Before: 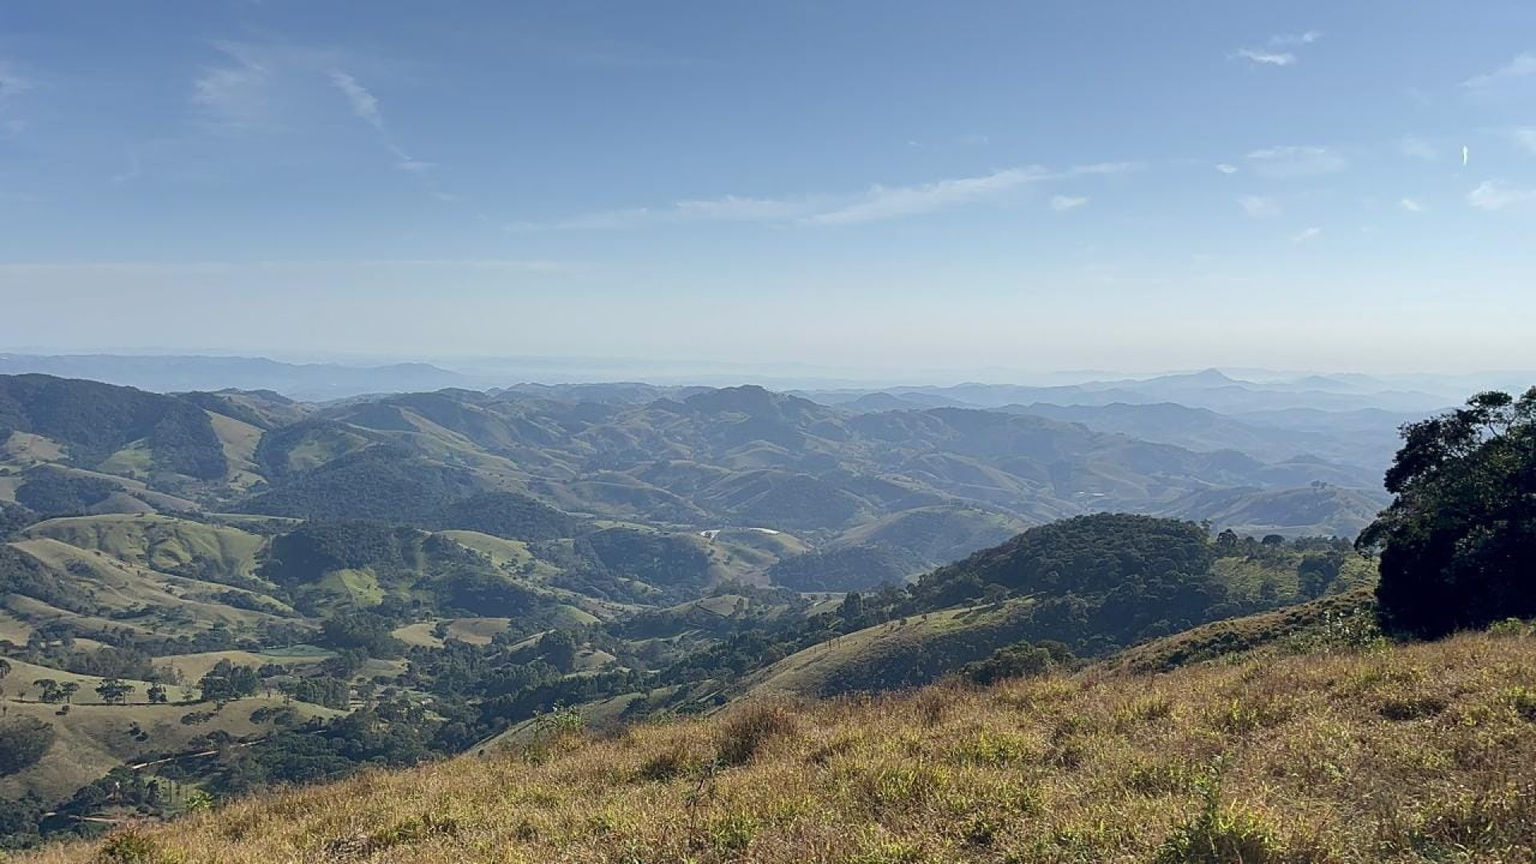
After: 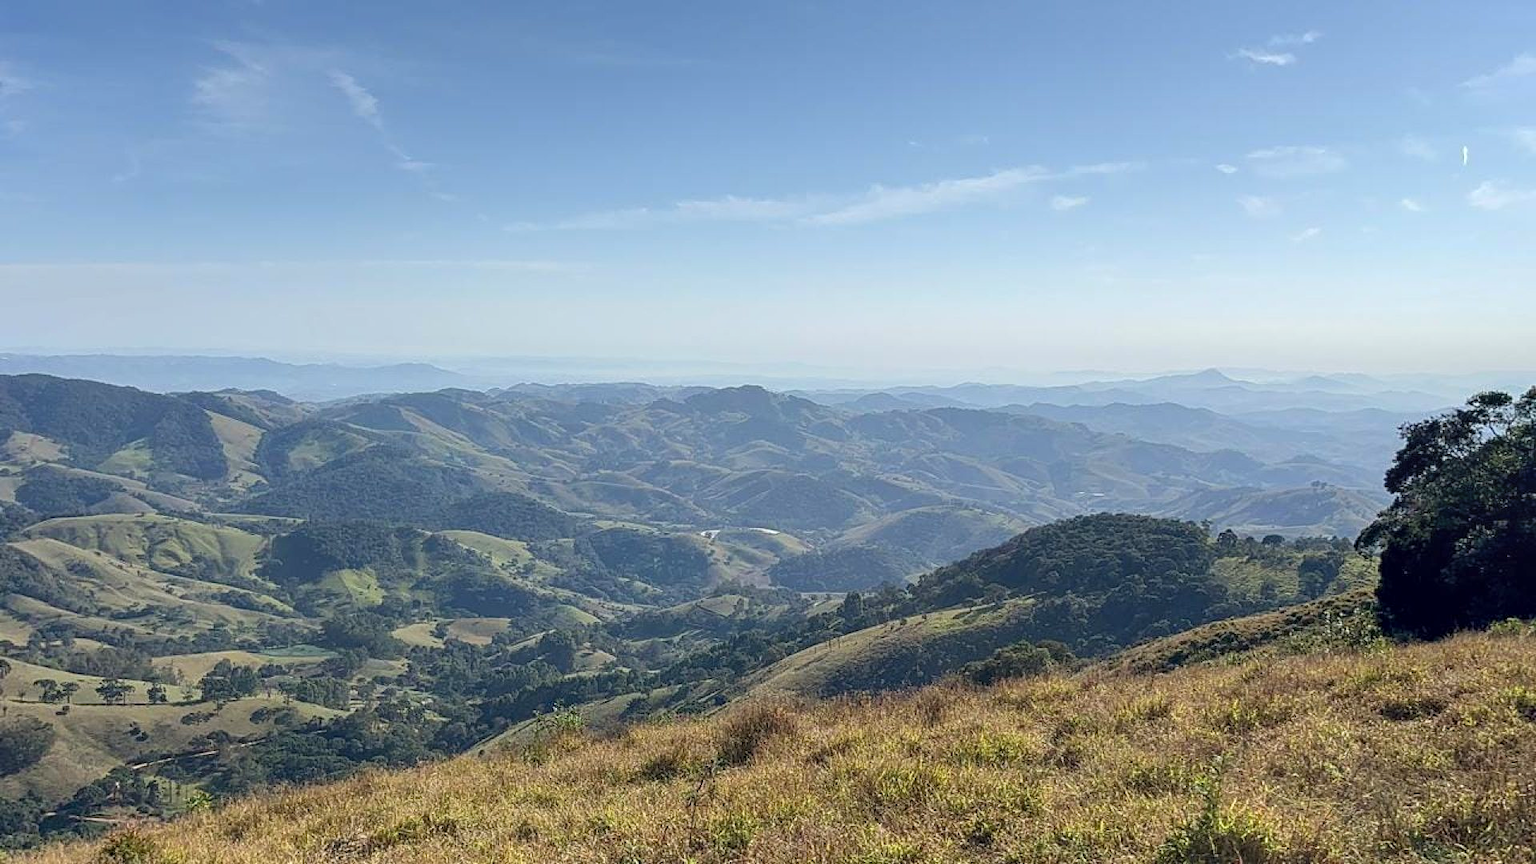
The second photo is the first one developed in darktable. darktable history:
local contrast: on, module defaults
contrast brightness saturation: contrast 0.03, brightness 0.06, saturation 0.13
